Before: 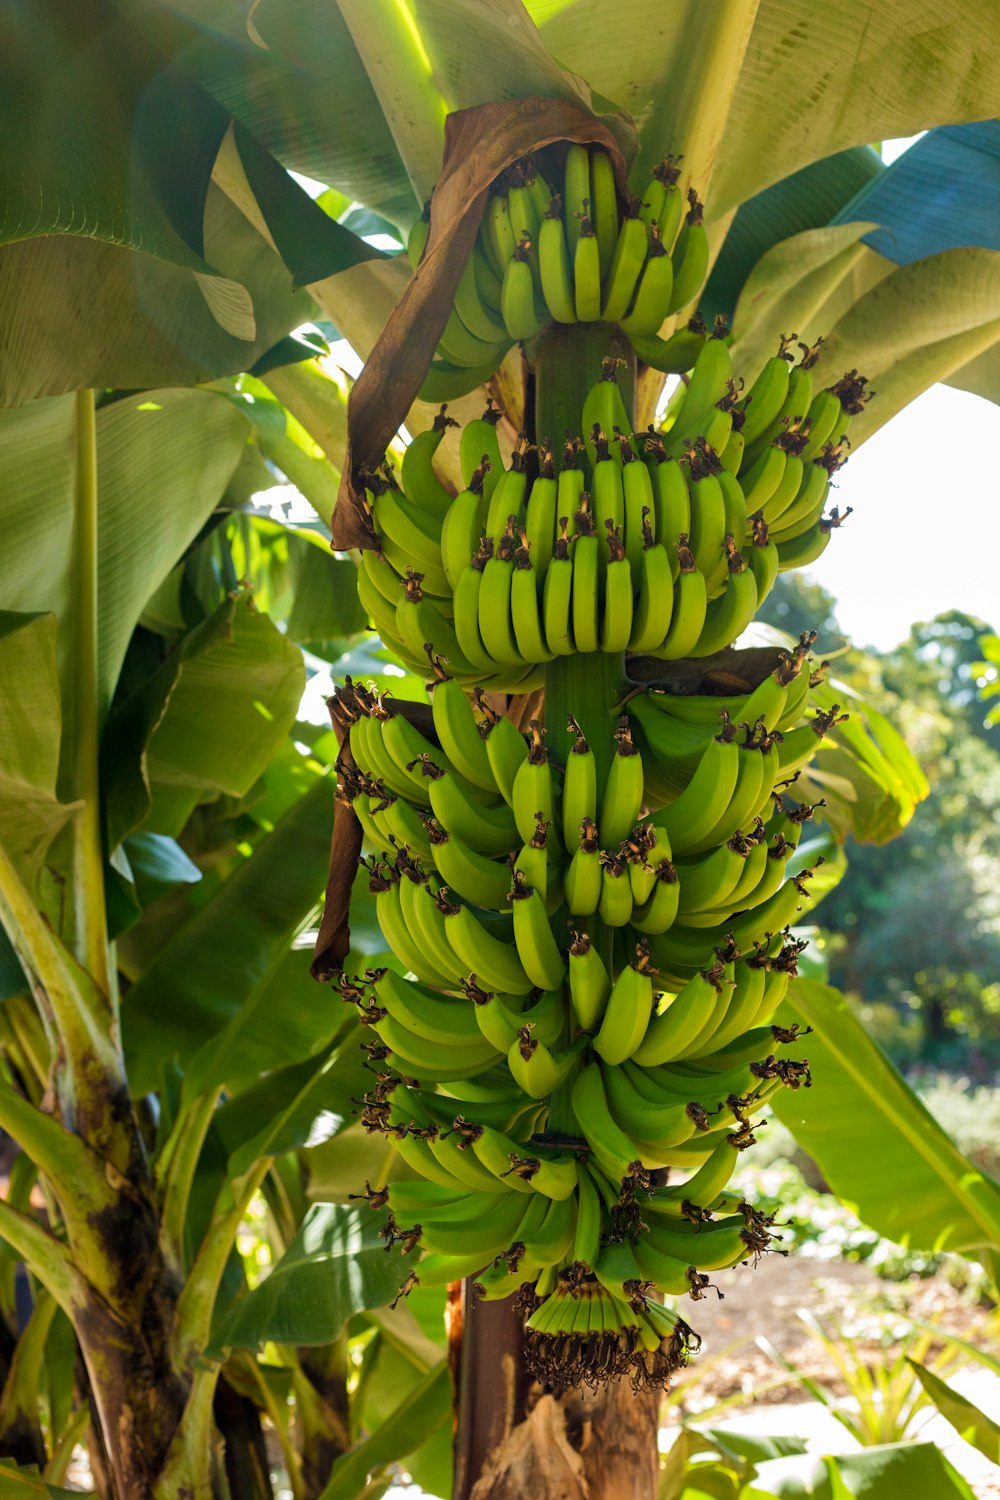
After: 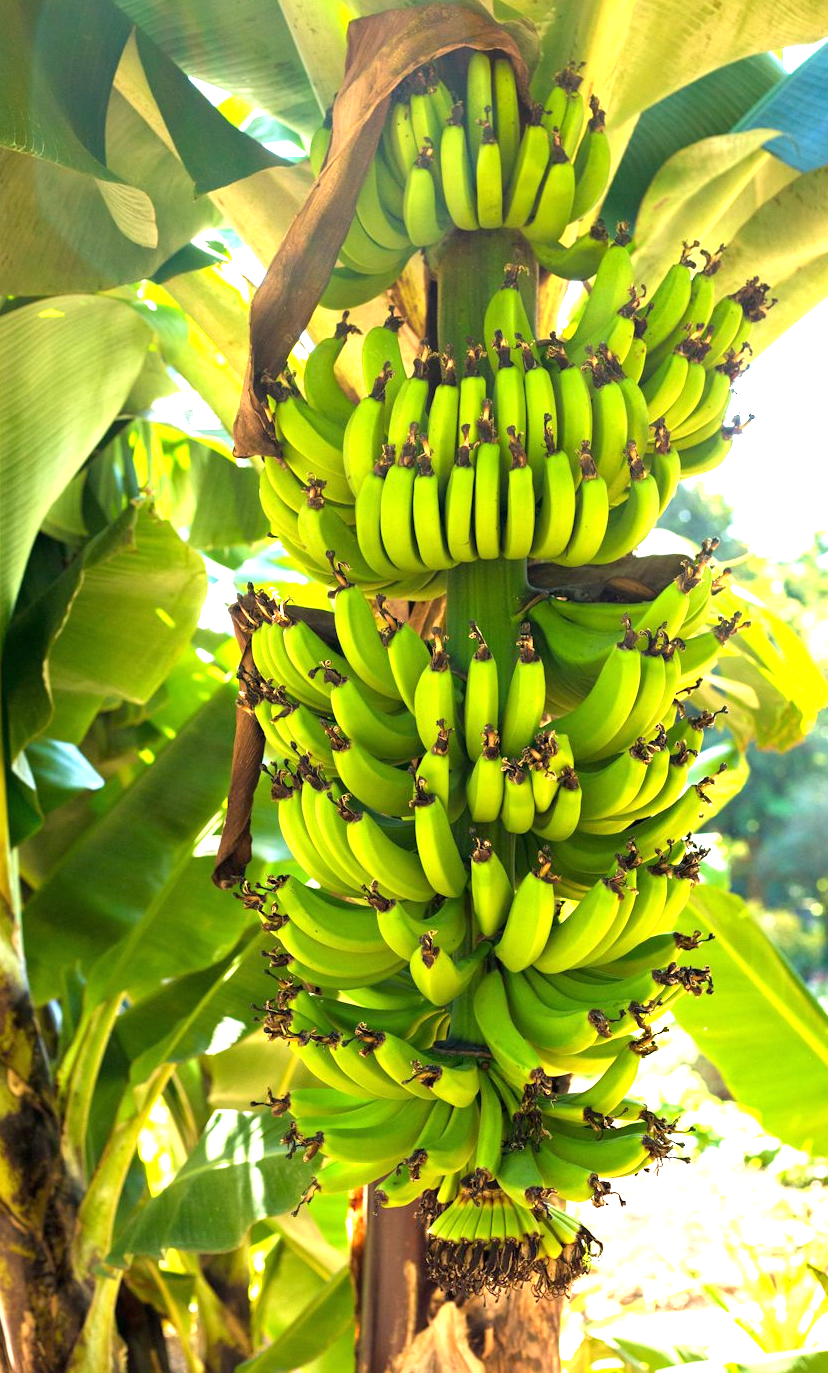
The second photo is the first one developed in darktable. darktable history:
crop: left 9.807%, top 6.259%, right 7.334%, bottom 2.177%
exposure: black level correction 0, exposure 1.5 EV, compensate exposure bias true, compensate highlight preservation false
